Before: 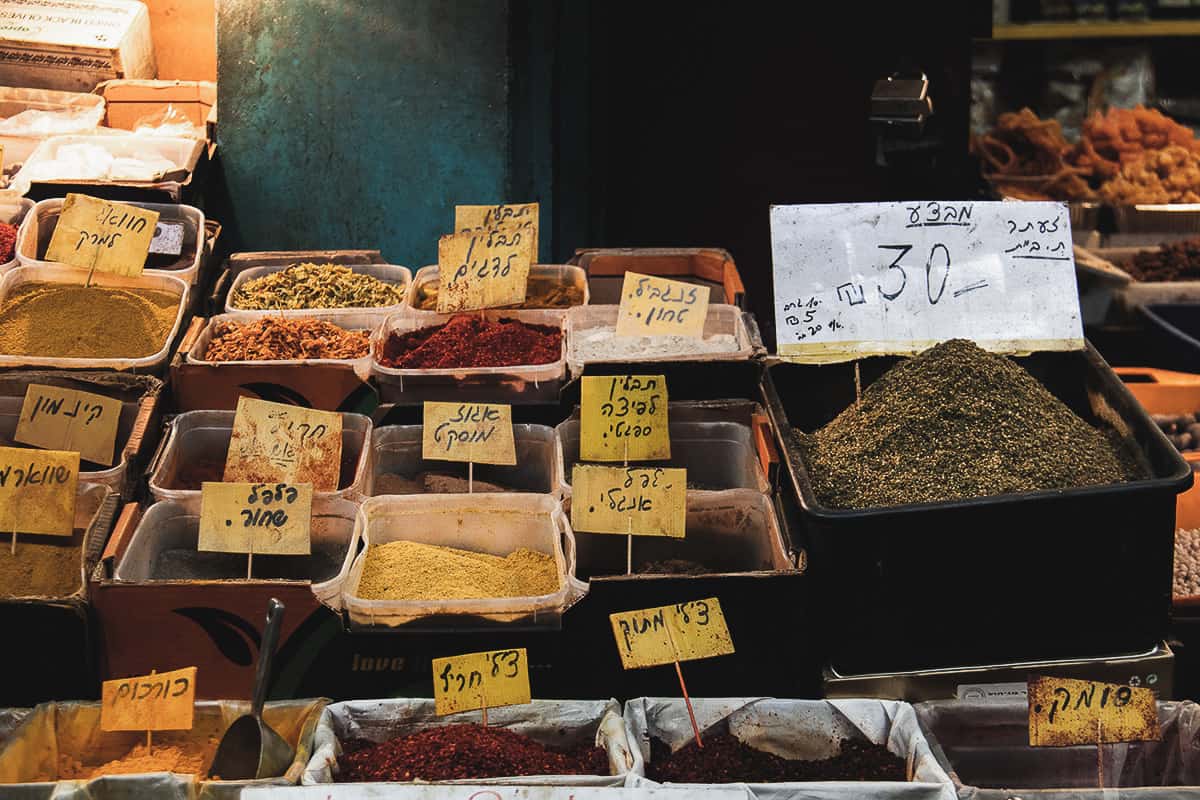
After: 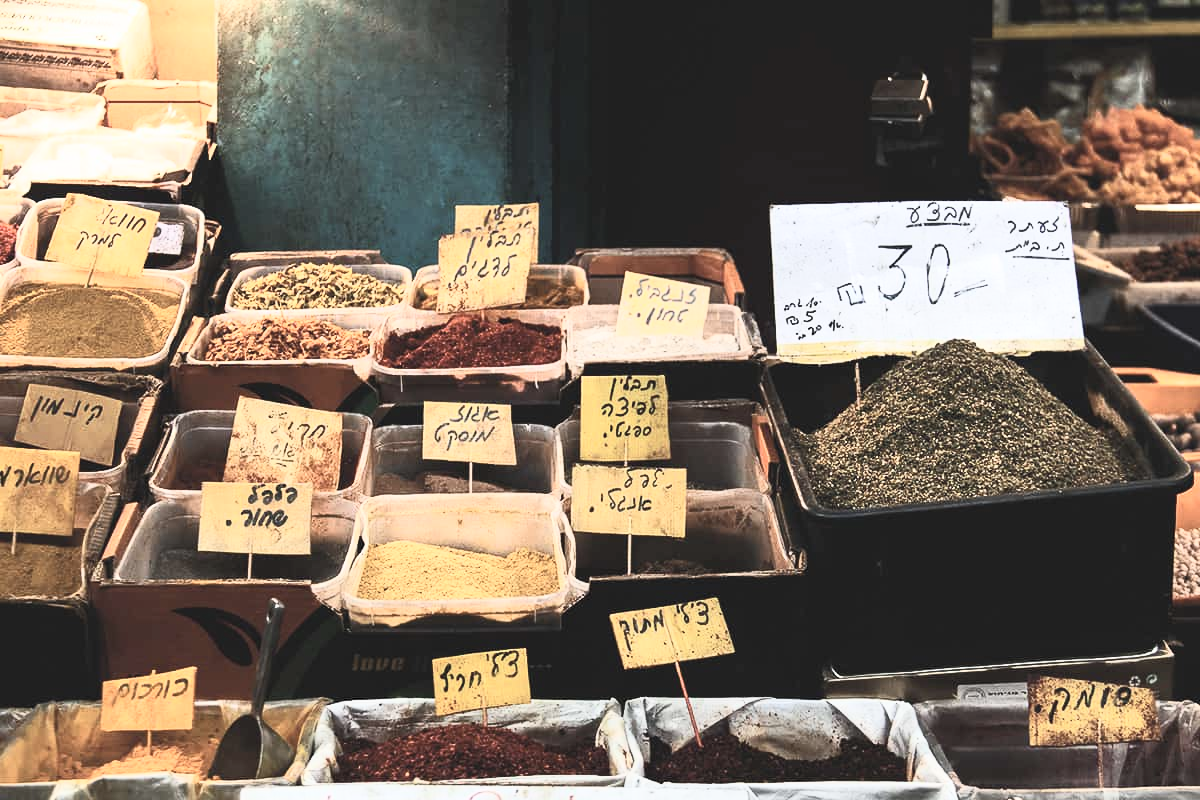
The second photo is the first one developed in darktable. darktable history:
contrast brightness saturation: contrast 0.443, brightness 0.547, saturation -0.189
